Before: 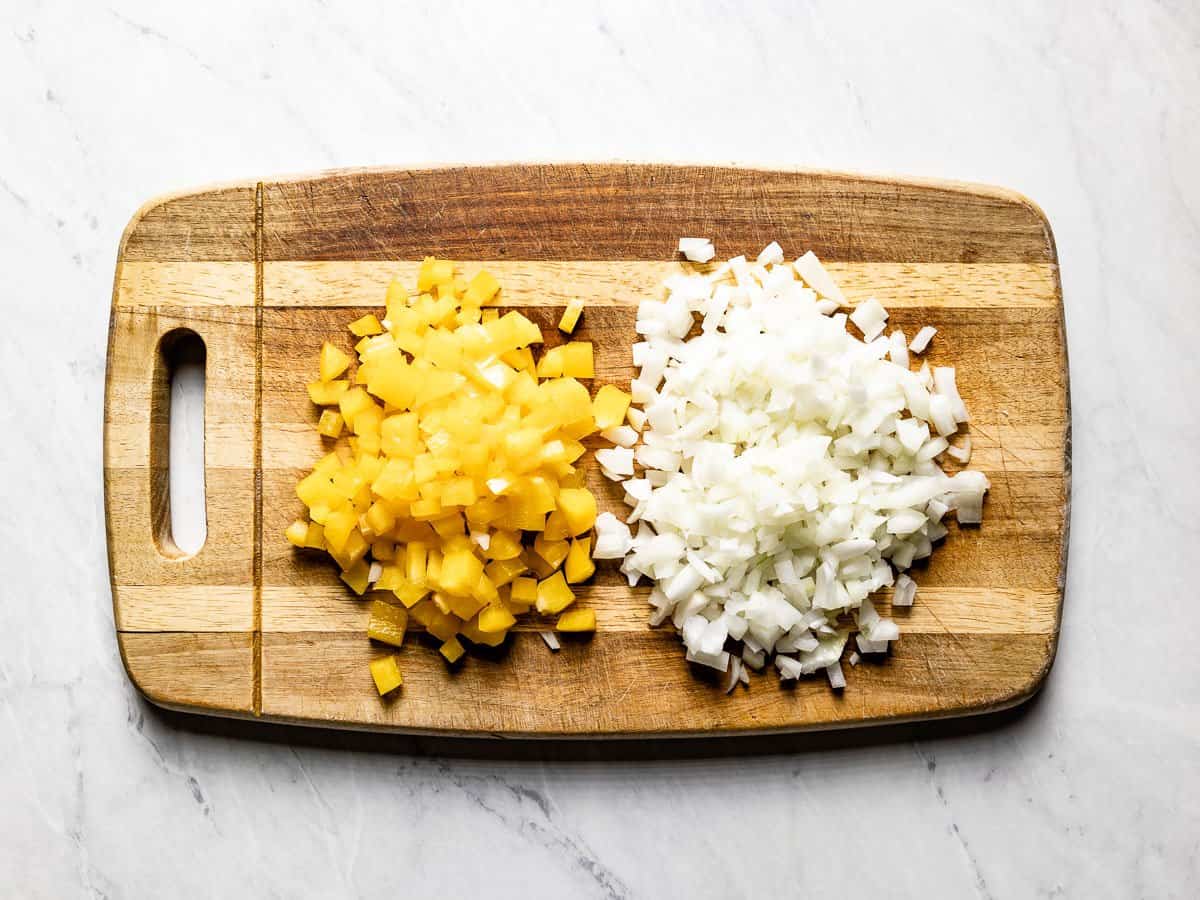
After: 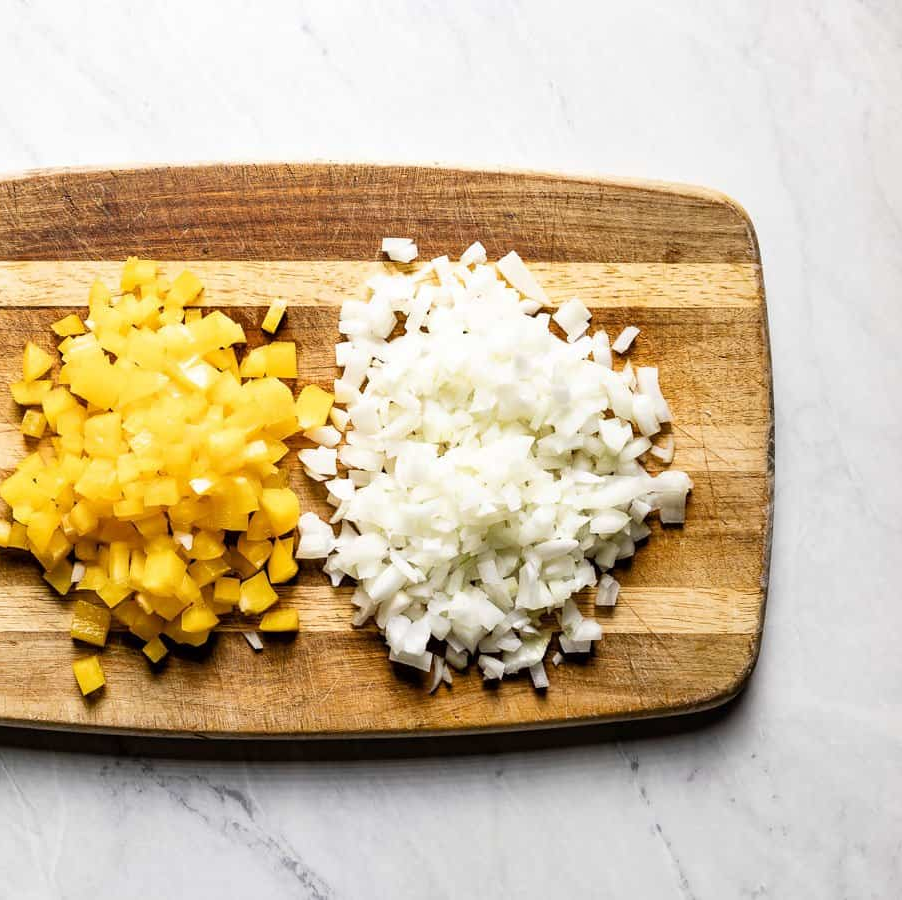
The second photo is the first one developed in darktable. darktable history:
crop and rotate: left 24.752%
